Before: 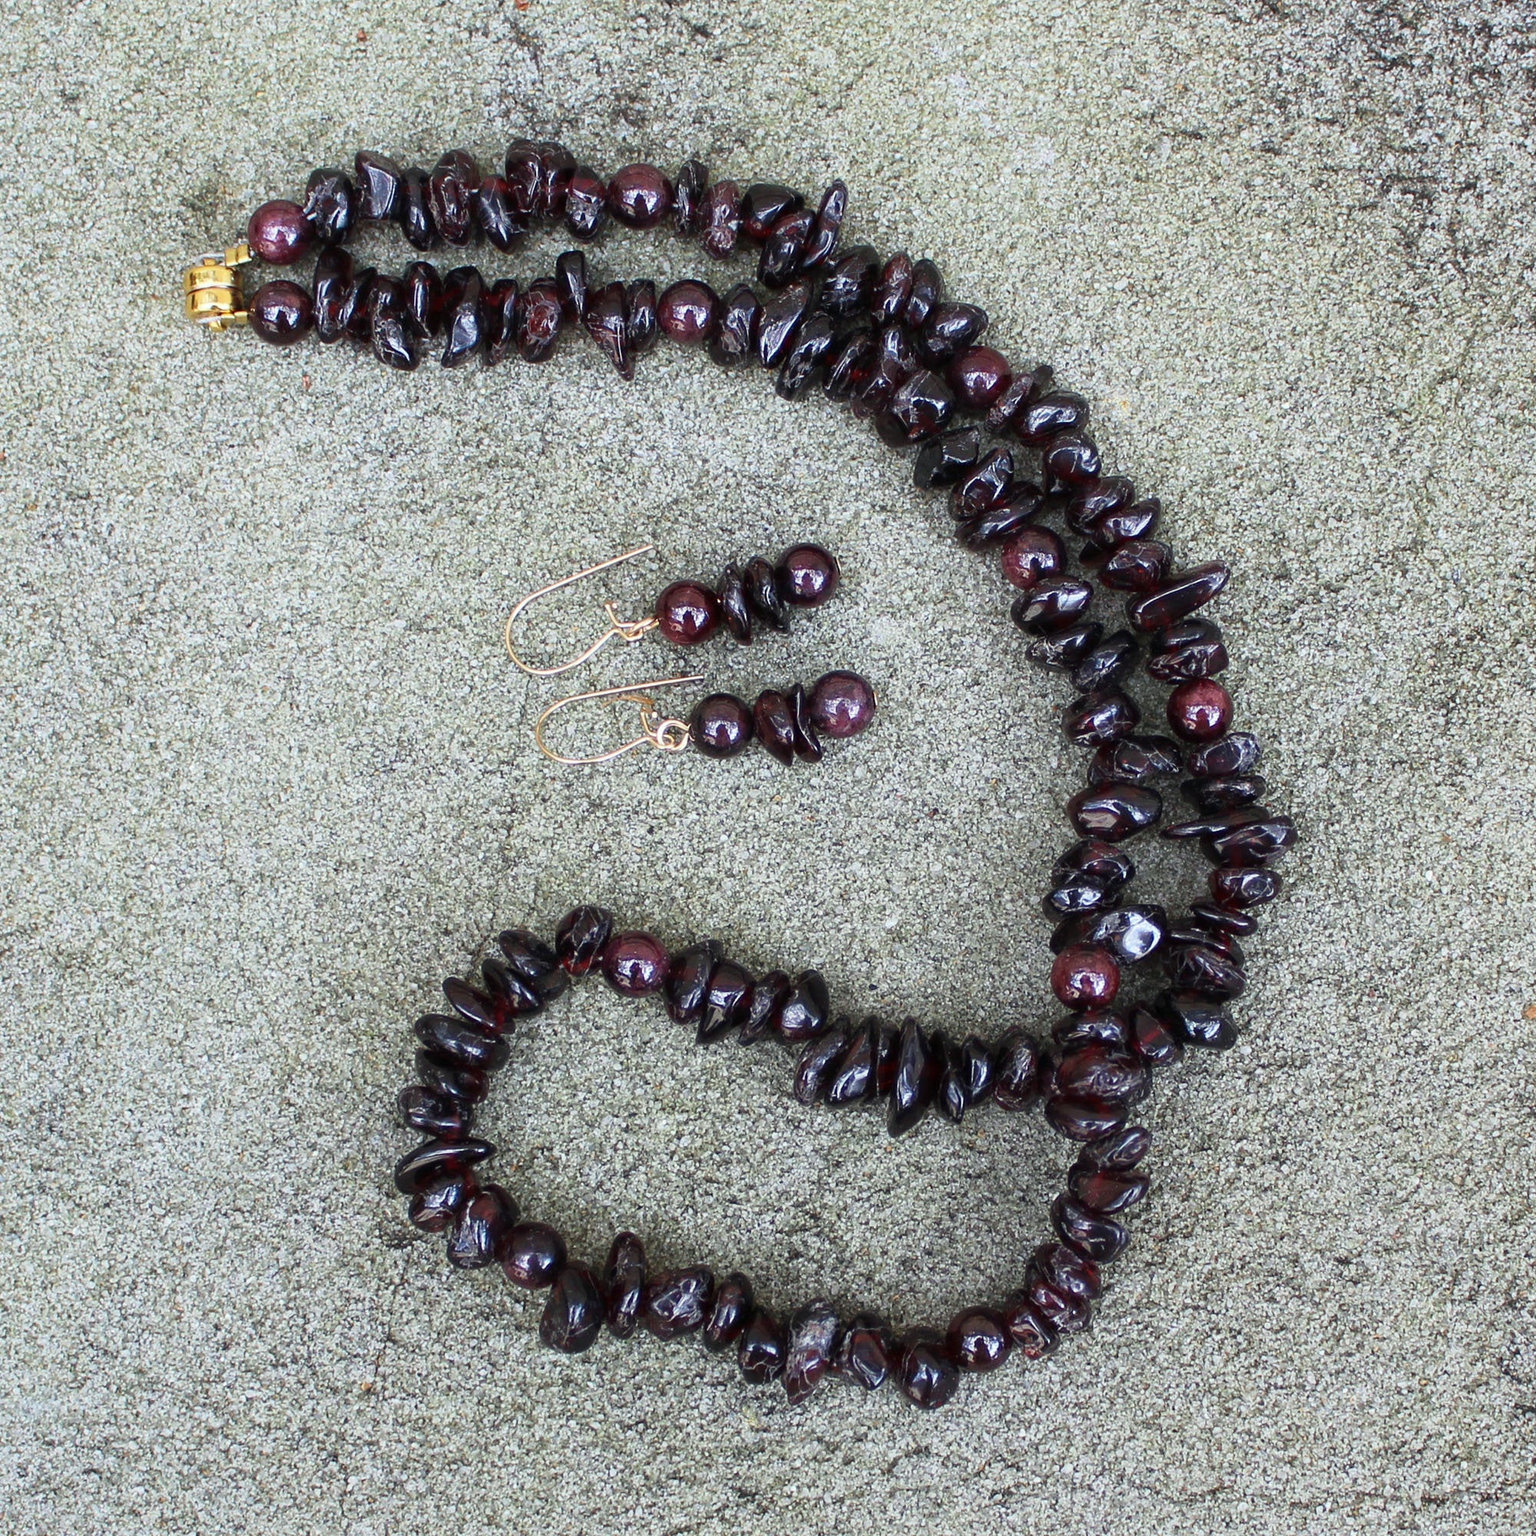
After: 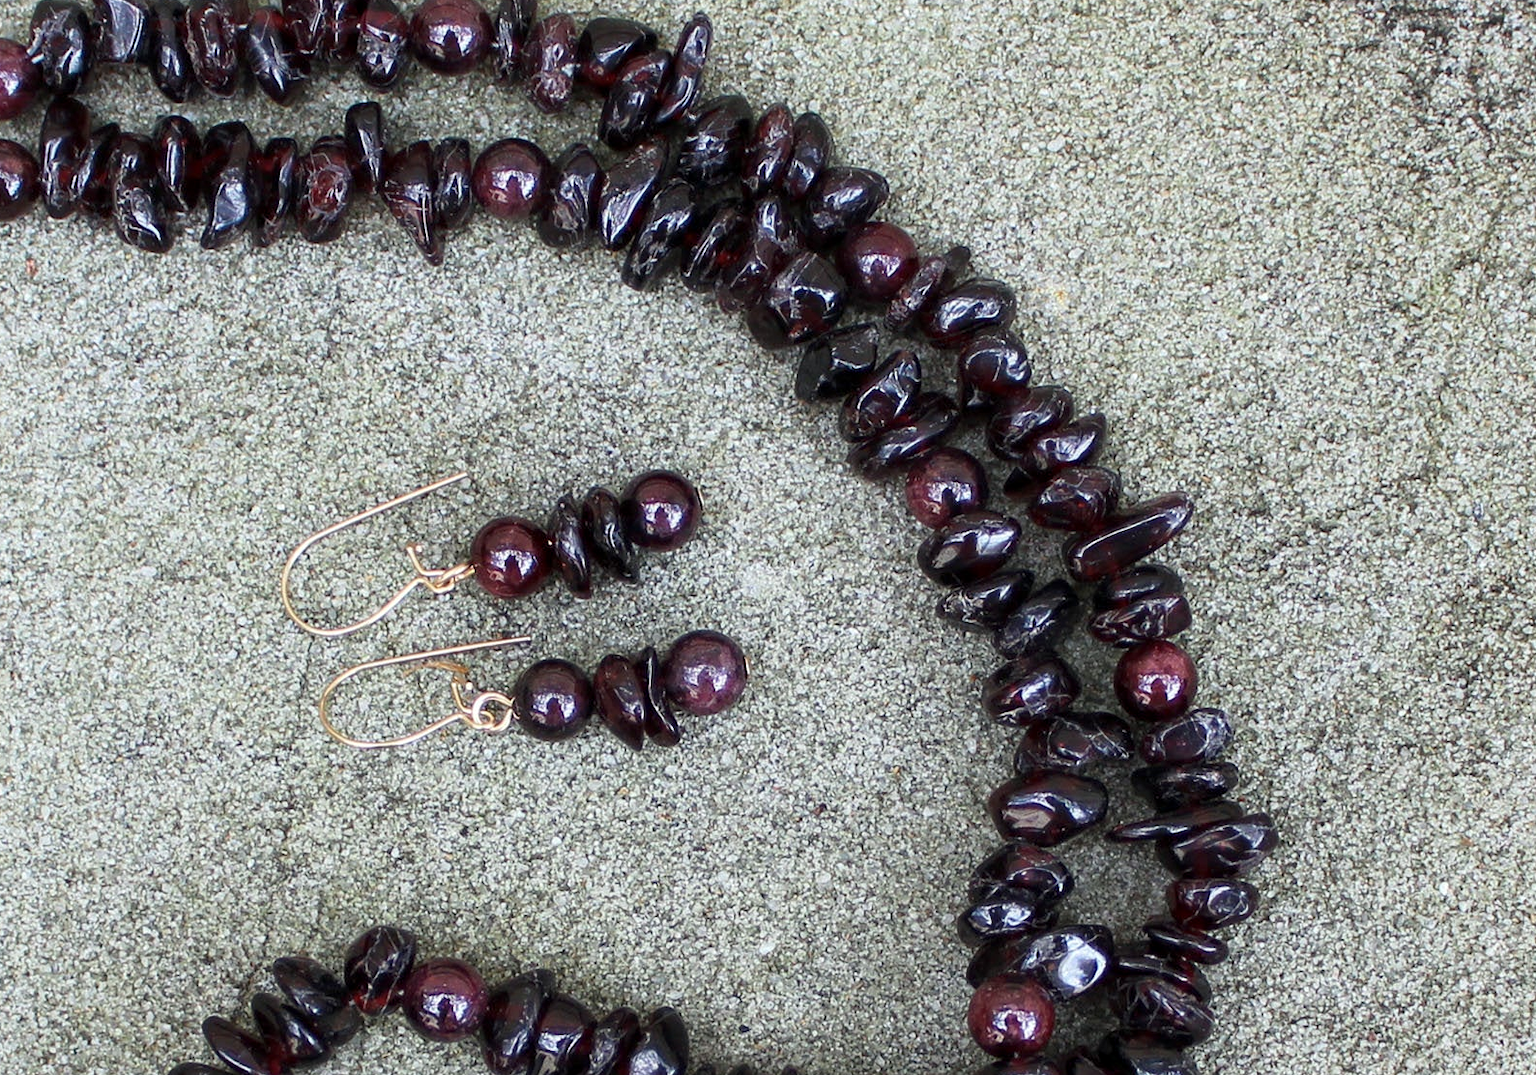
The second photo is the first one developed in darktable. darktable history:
crop: left 18.38%, top 11.092%, right 2.134%, bottom 33.217%
local contrast: highlights 100%, shadows 100%, detail 120%, midtone range 0.2
